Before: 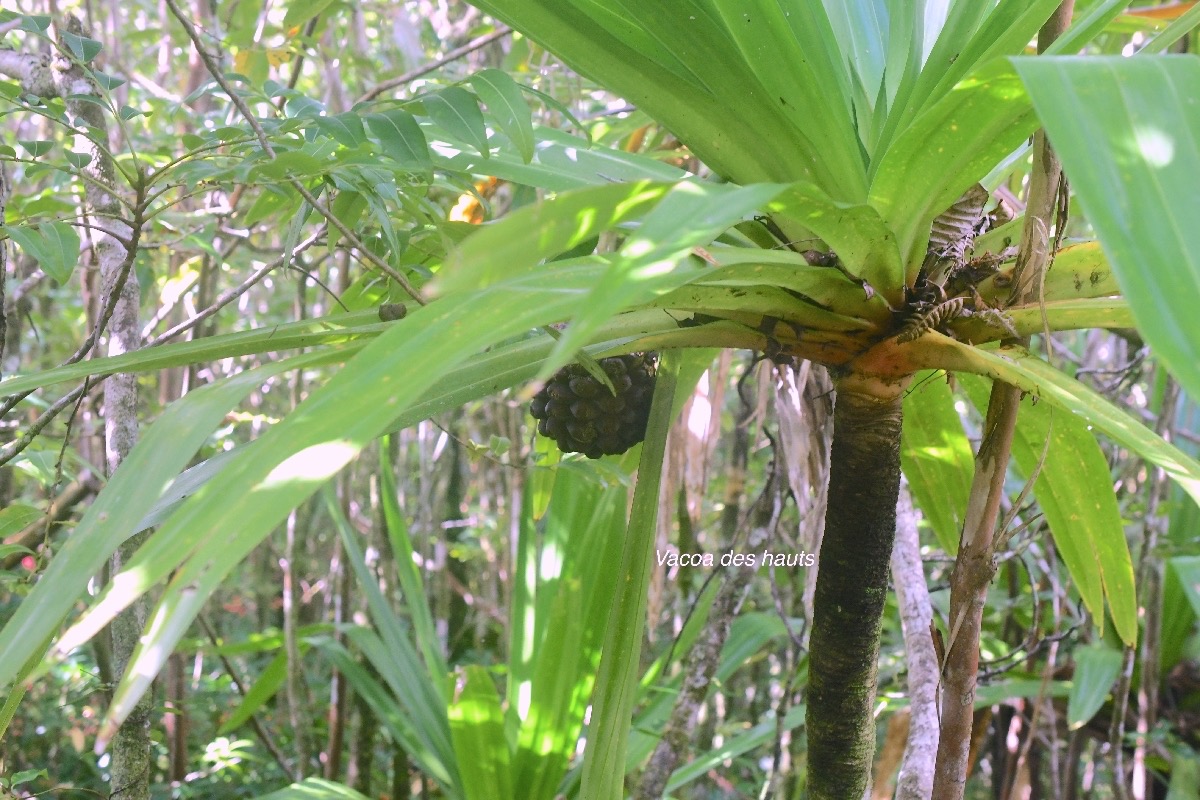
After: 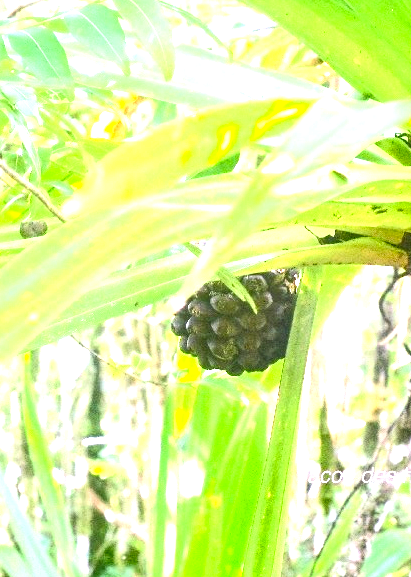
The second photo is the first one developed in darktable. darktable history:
contrast brightness saturation: contrast 0.224, brightness -0.186, saturation 0.245
crop and rotate: left 29.974%, top 10.375%, right 35.709%, bottom 17.43%
local contrast: highlights 53%, shadows 52%, detail 130%, midtone range 0.455
exposure: black level correction 0, exposure 2.089 EV, compensate highlight preservation false
